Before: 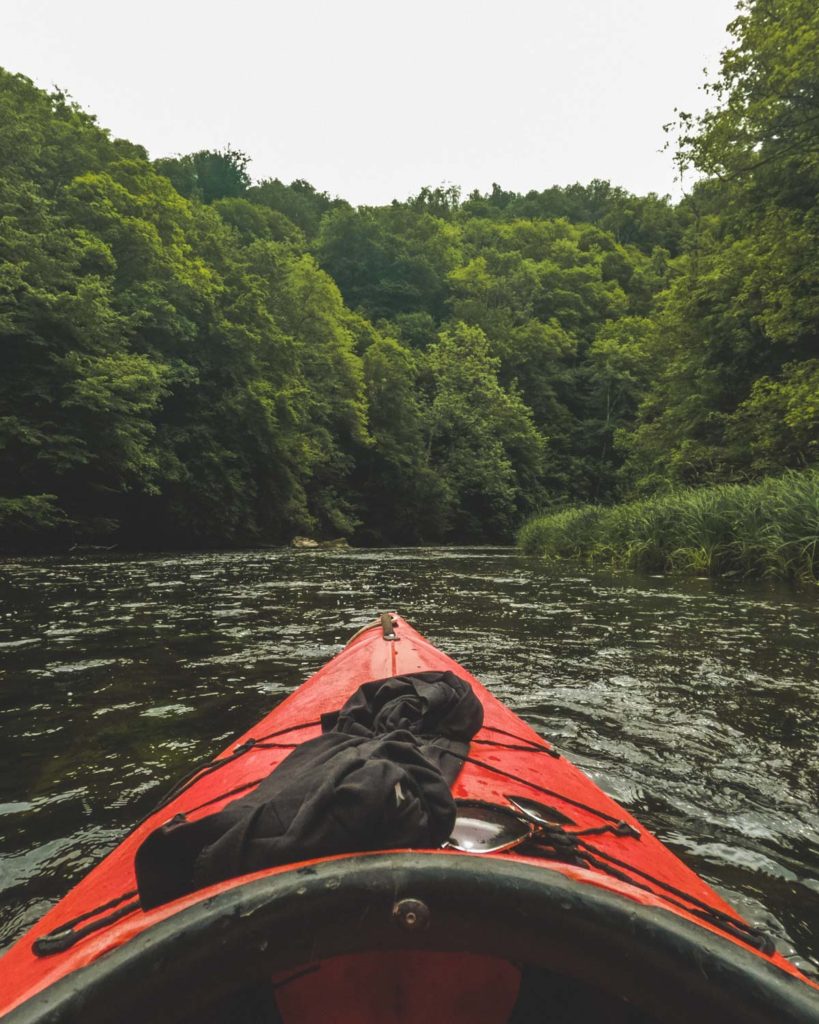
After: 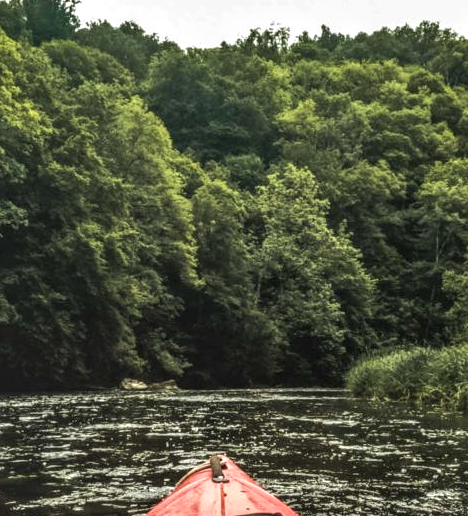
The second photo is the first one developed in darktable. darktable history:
crop: left 20.932%, top 15.471%, right 21.848%, bottom 34.081%
local contrast: highlights 19%, detail 186%
shadows and highlights: radius 334.93, shadows 63.48, highlights 6.06, compress 87.7%, highlights color adjustment 39.73%, soften with gaussian
